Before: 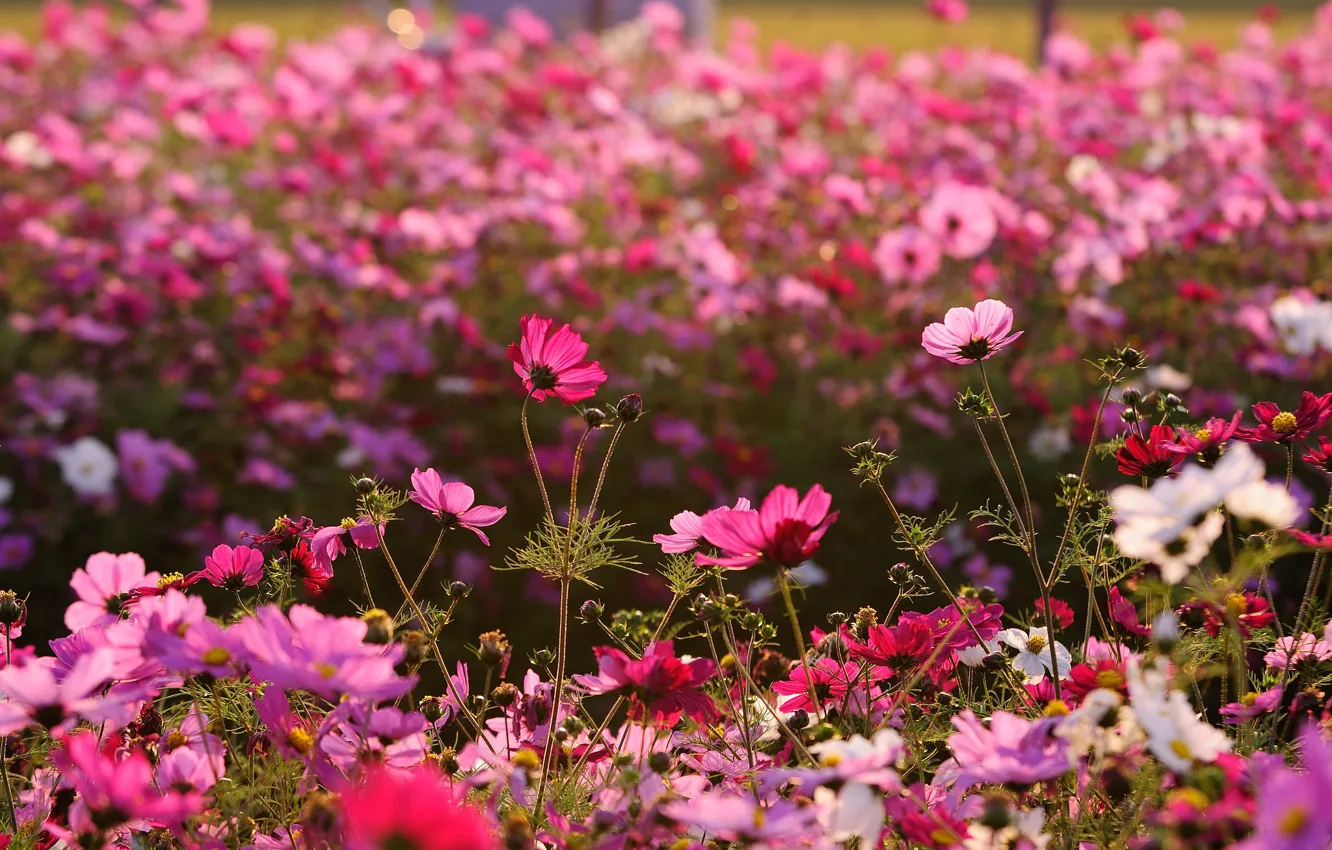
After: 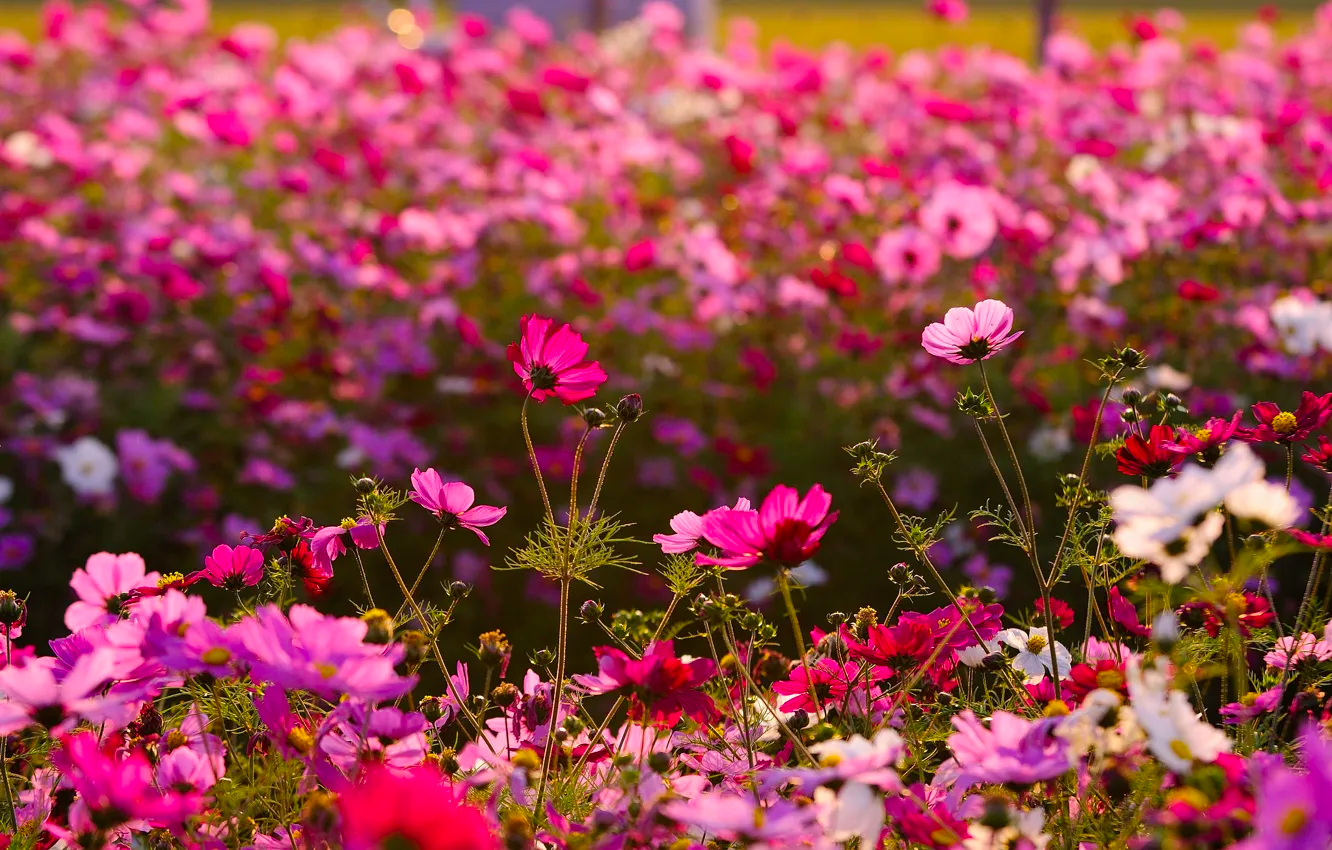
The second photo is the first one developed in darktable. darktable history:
color balance rgb: shadows lift › chroma 2.058%, shadows lift › hue 247.94°, perceptual saturation grading › global saturation 30.466%
